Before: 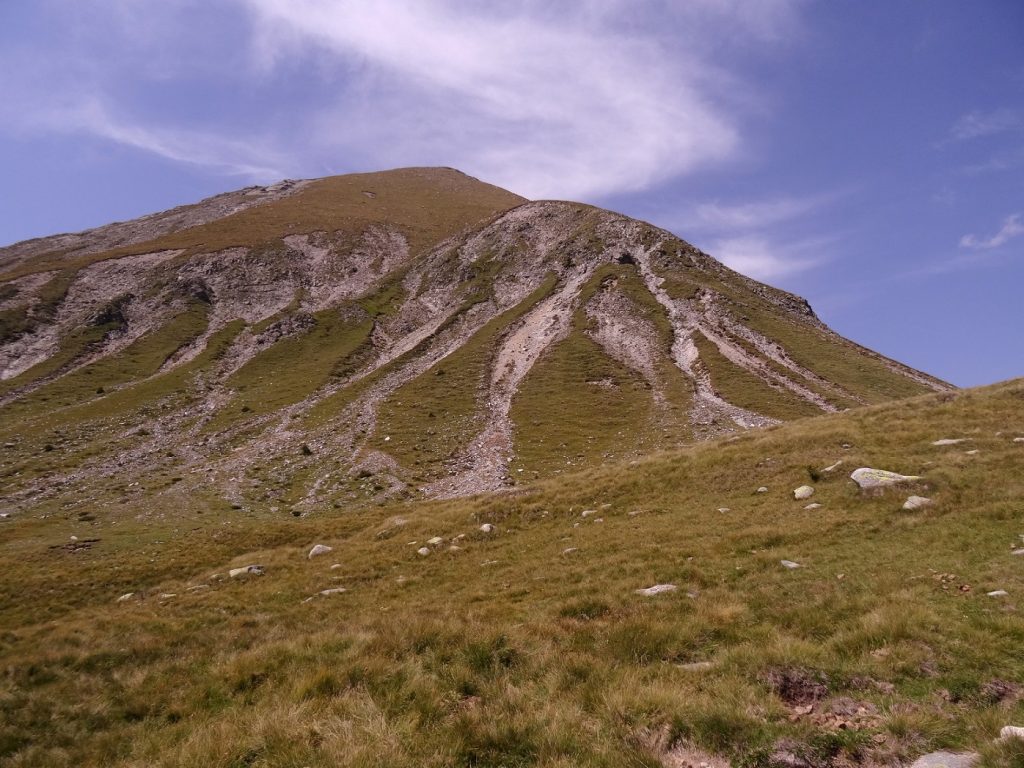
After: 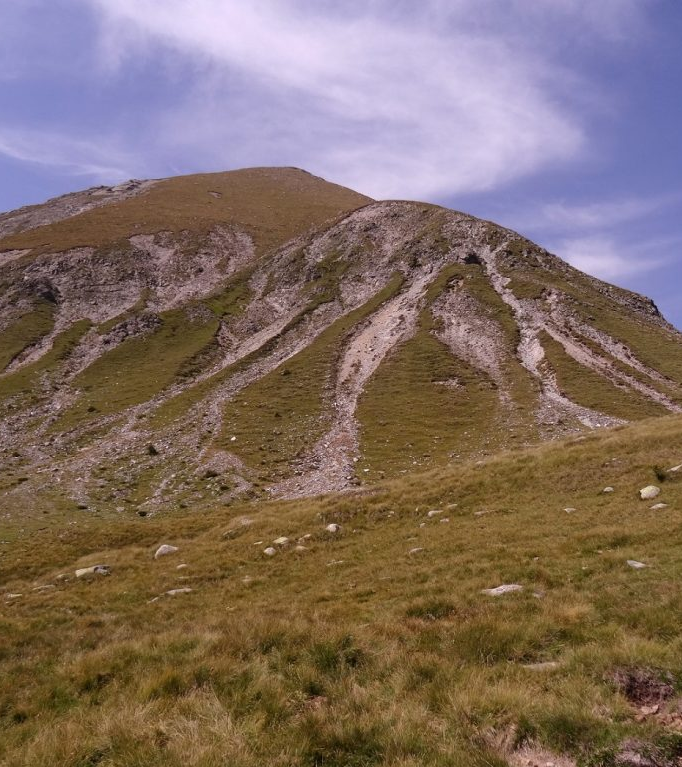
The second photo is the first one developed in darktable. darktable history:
crop and rotate: left 15.055%, right 18.278%
white balance: red 1, blue 1
